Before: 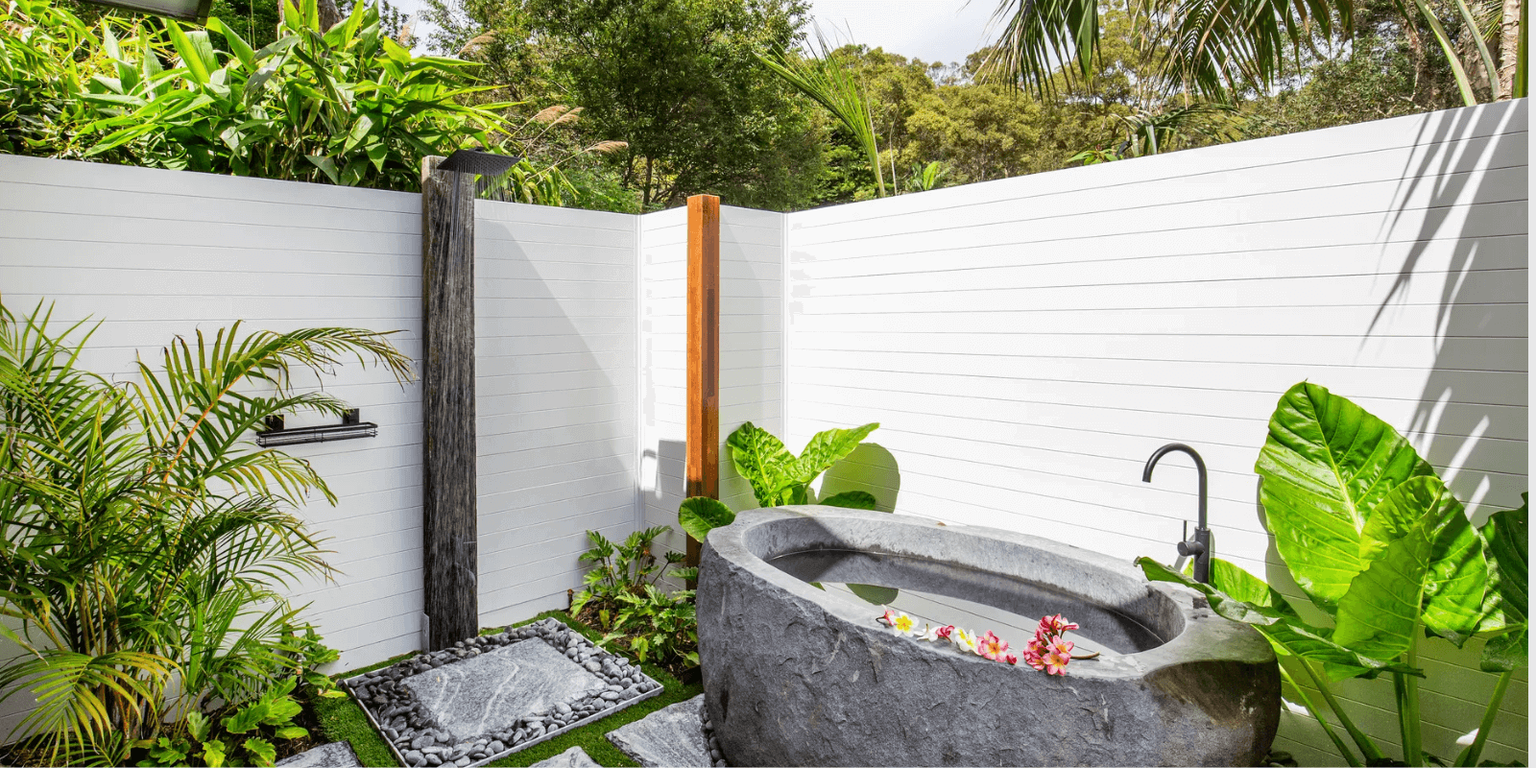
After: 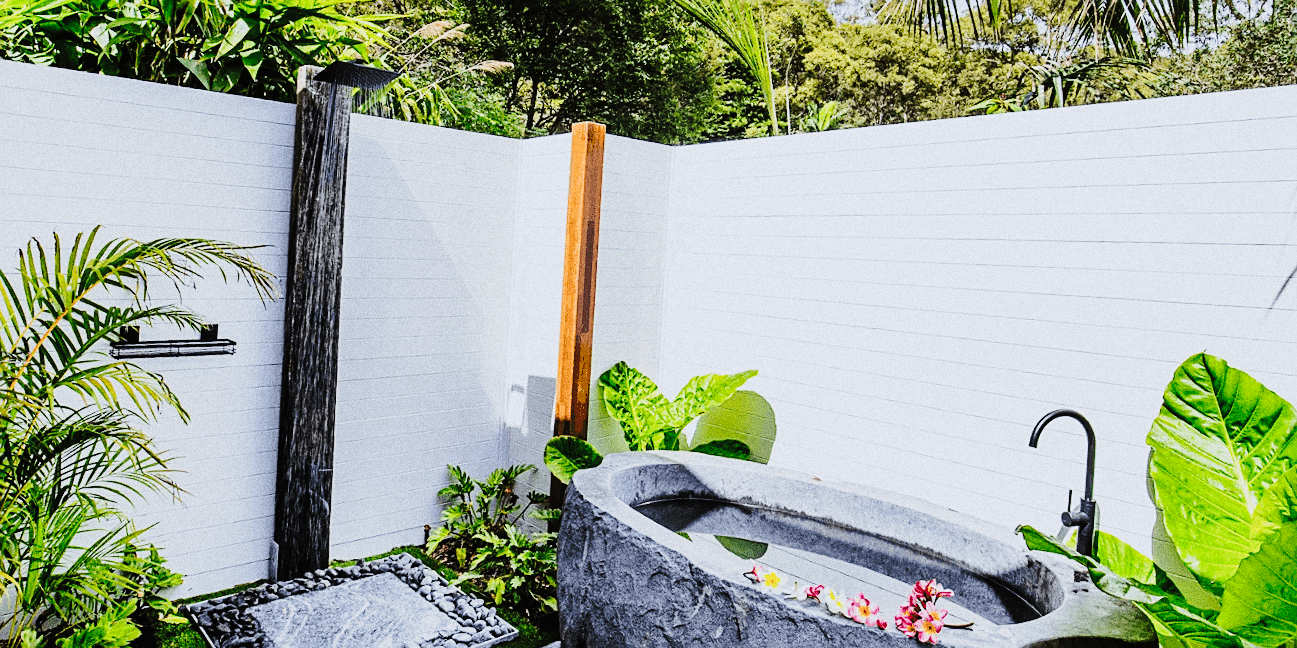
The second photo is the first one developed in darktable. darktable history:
crop and rotate: angle -3.27°, left 5.211%, top 5.211%, right 4.607%, bottom 4.607%
tone curve: curves: ch0 [(0, 0) (0.003, 0.023) (0.011, 0.029) (0.025, 0.037) (0.044, 0.047) (0.069, 0.057) (0.1, 0.075) (0.136, 0.103) (0.177, 0.145) (0.224, 0.193) (0.277, 0.266) (0.335, 0.362) (0.399, 0.473) (0.468, 0.569) (0.543, 0.655) (0.623, 0.73) (0.709, 0.804) (0.801, 0.874) (0.898, 0.924) (1, 1)], preserve colors none
sharpen: on, module defaults
grain: coarseness 0.09 ISO, strength 40%
color calibration: output R [0.994, 0.059, -0.119, 0], output G [-0.036, 1.09, -0.119, 0], output B [0.078, -0.108, 0.961, 0], illuminant custom, x 0.371, y 0.382, temperature 4281.14 K
filmic rgb: black relative exposure -5 EV, hardness 2.88, contrast 1.3, highlights saturation mix -30%
